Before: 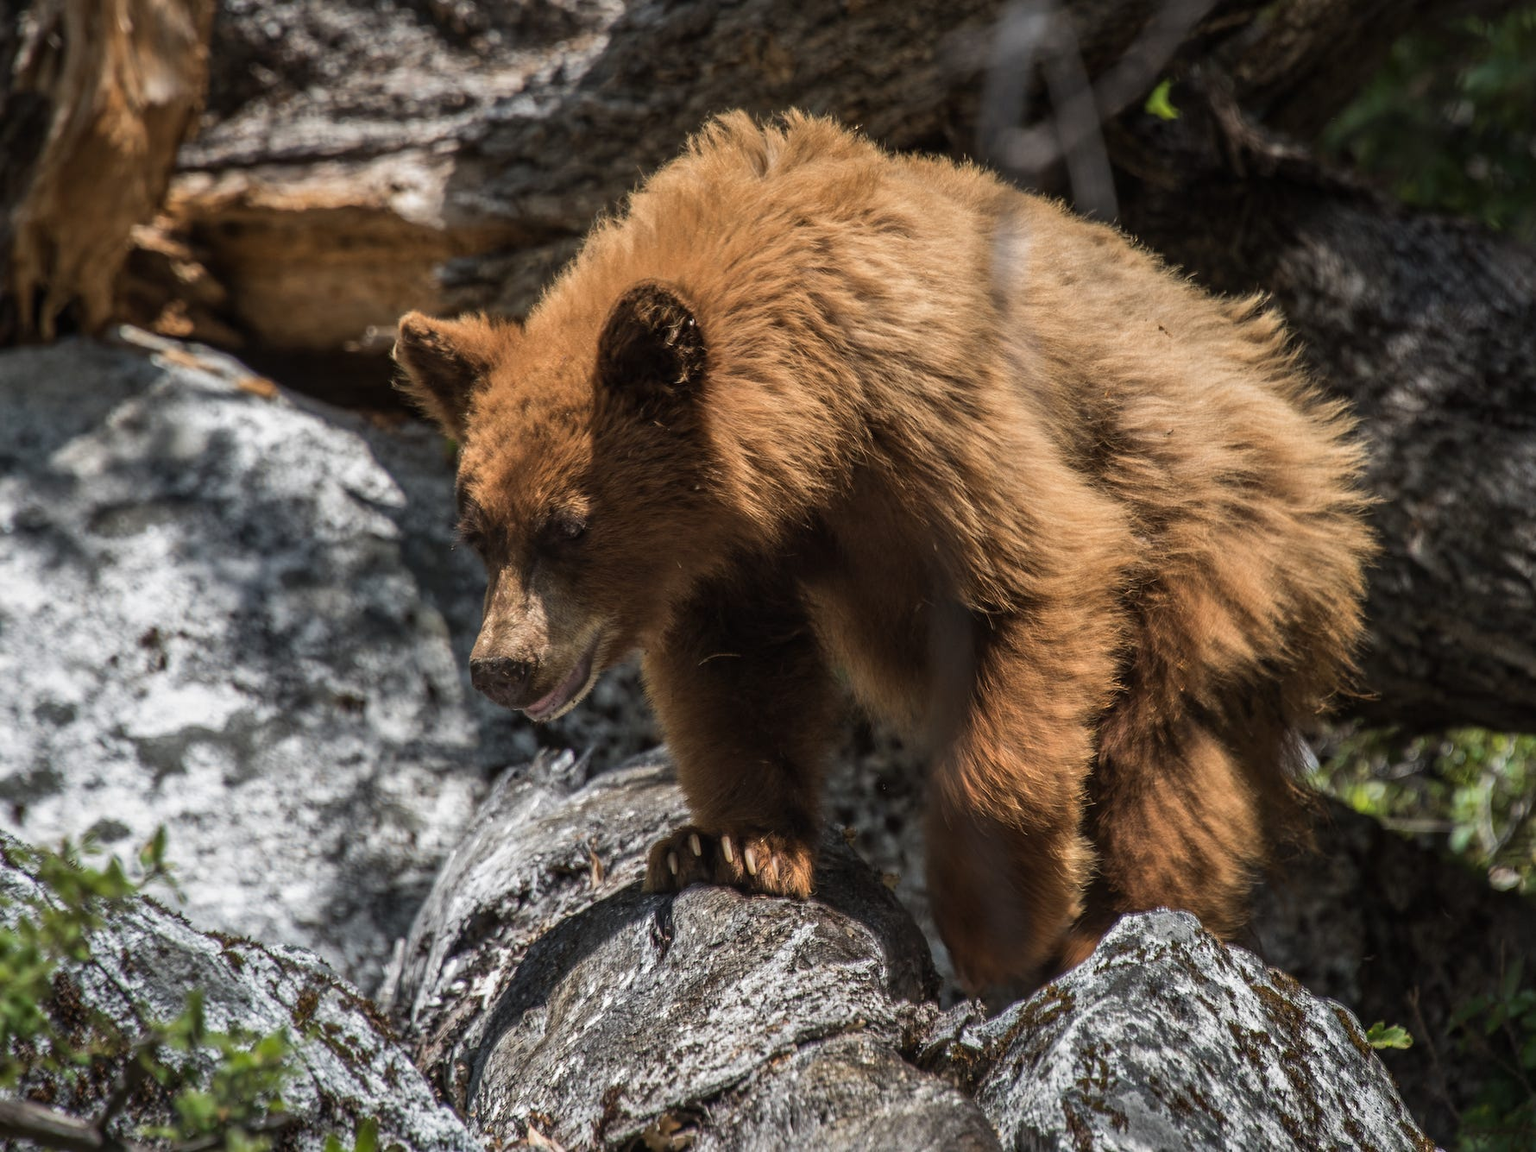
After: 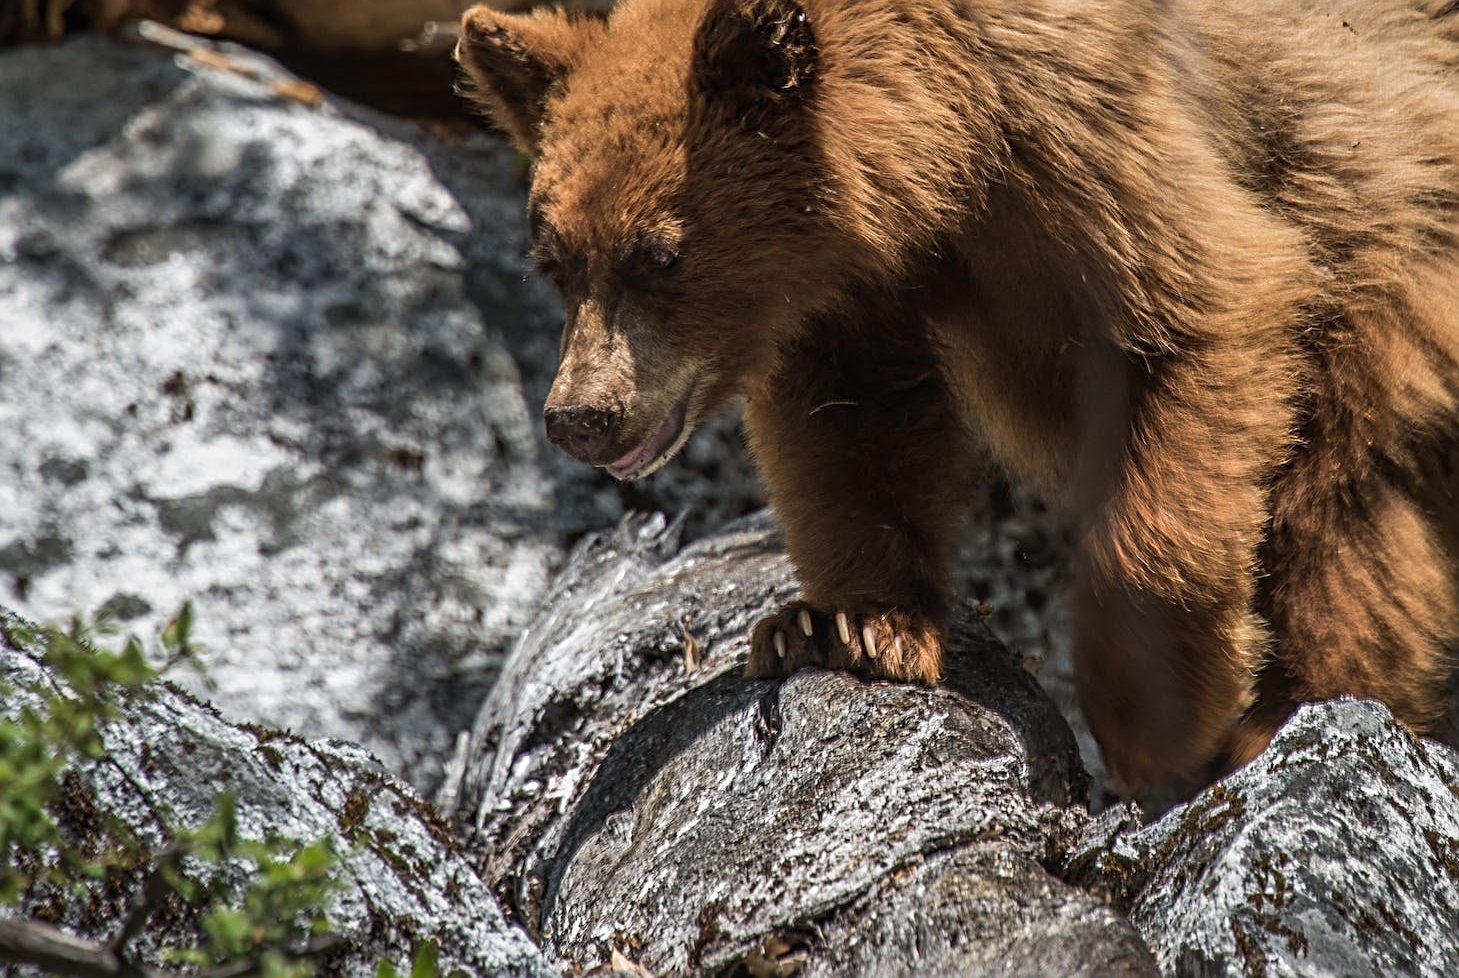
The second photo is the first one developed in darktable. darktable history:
crop: top 26.7%, right 17.997%
sharpen: radius 3.126
